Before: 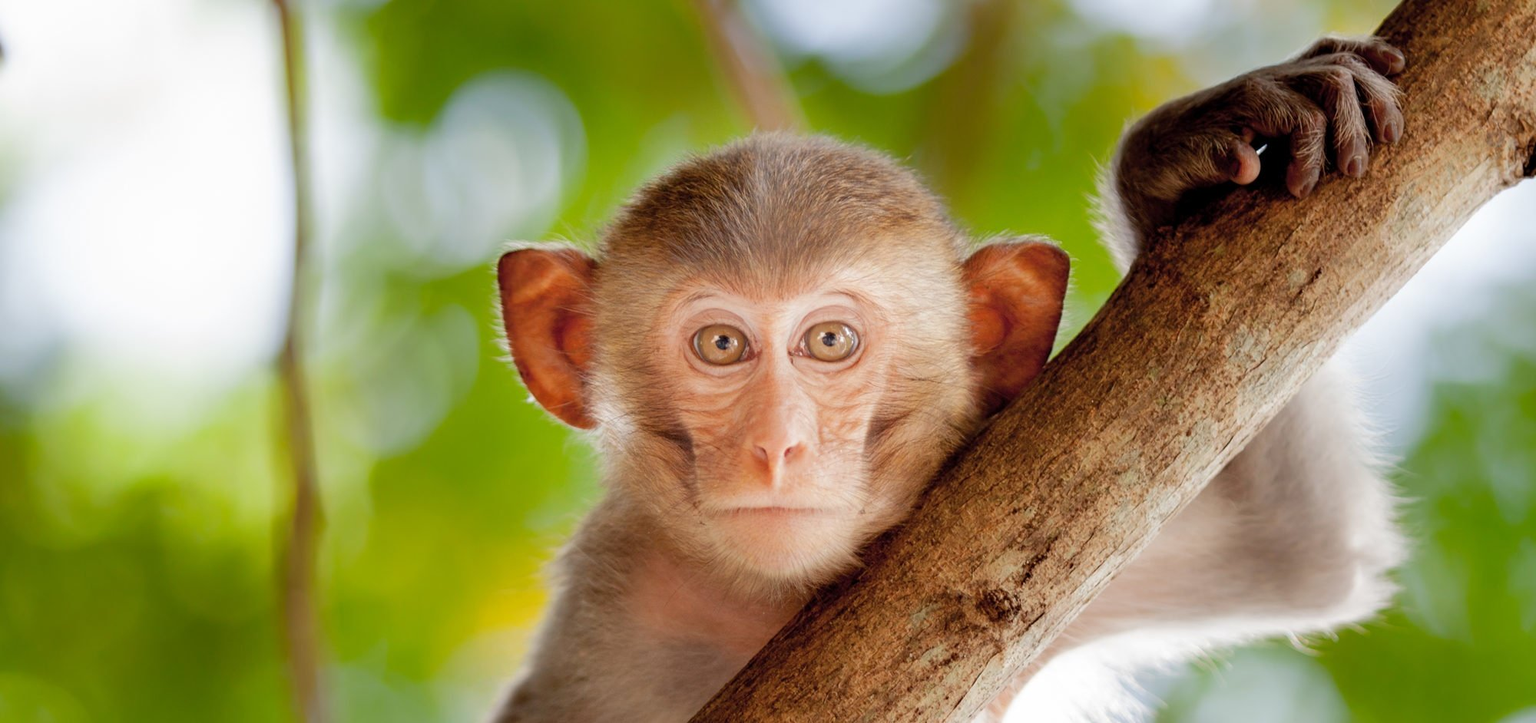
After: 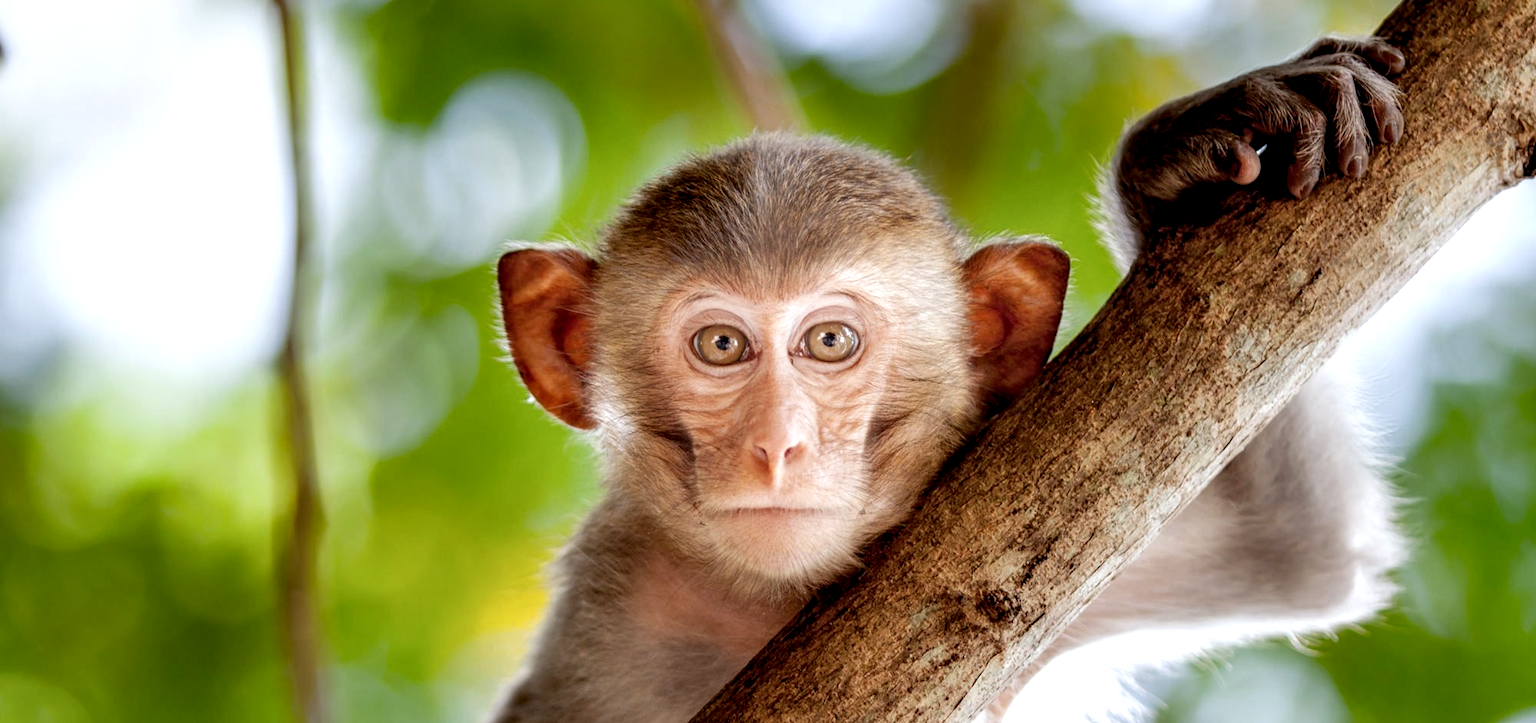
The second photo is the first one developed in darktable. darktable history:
white balance: red 0.974, blue 1.044
local contrast: highlights 60%, shadows 60%, detail 160%
